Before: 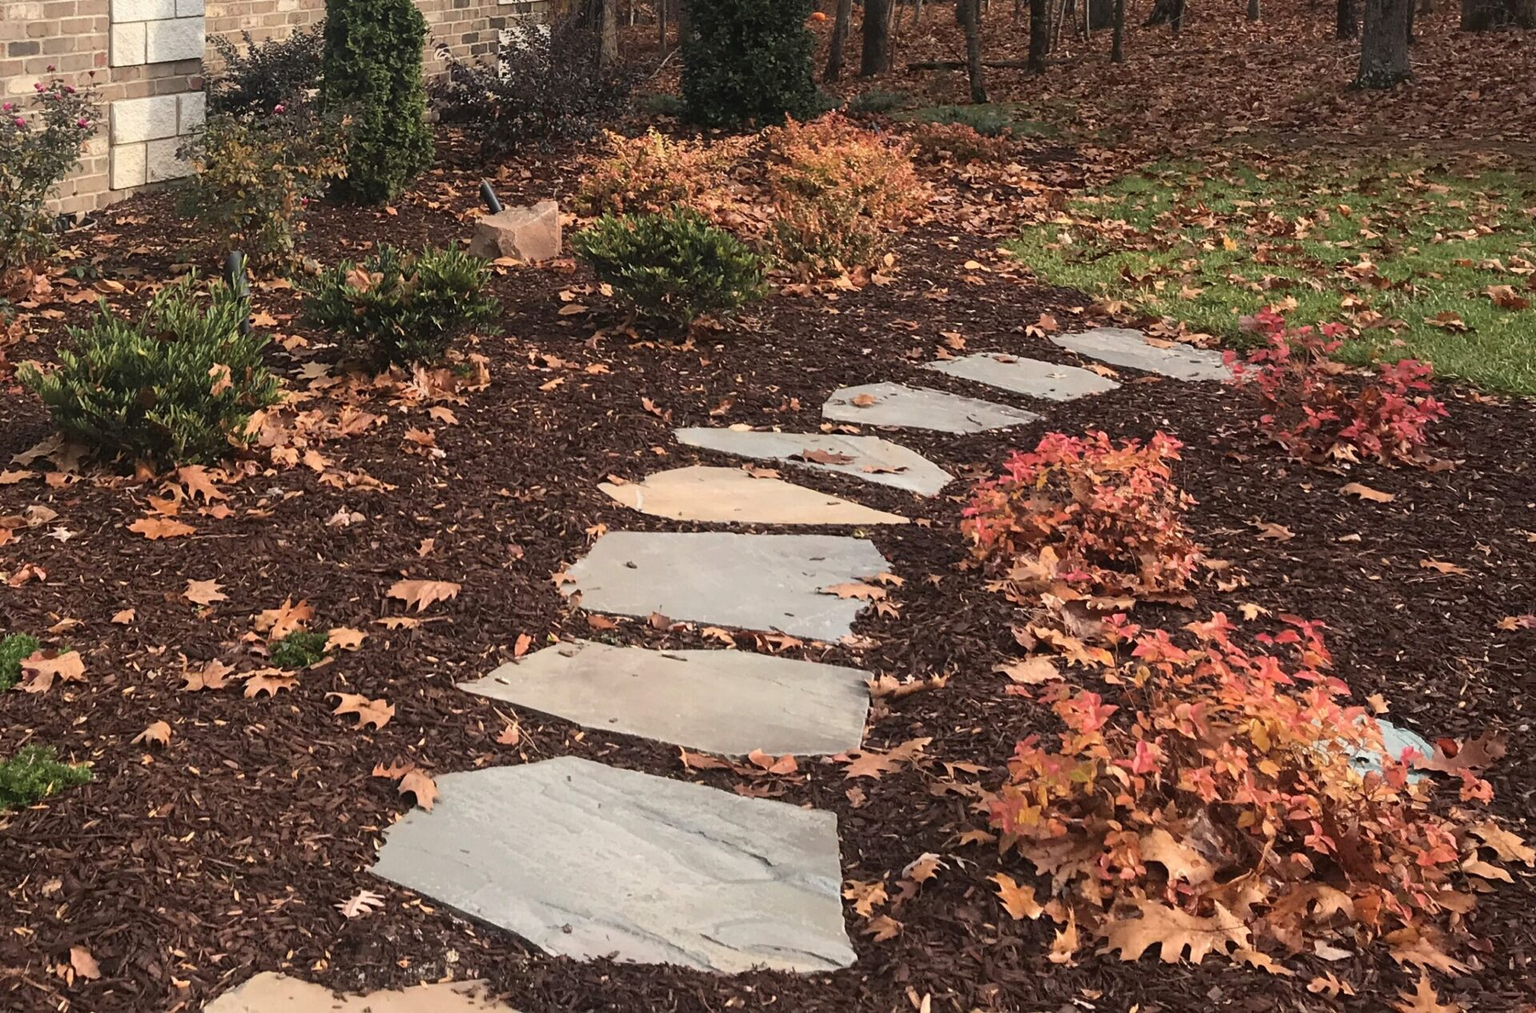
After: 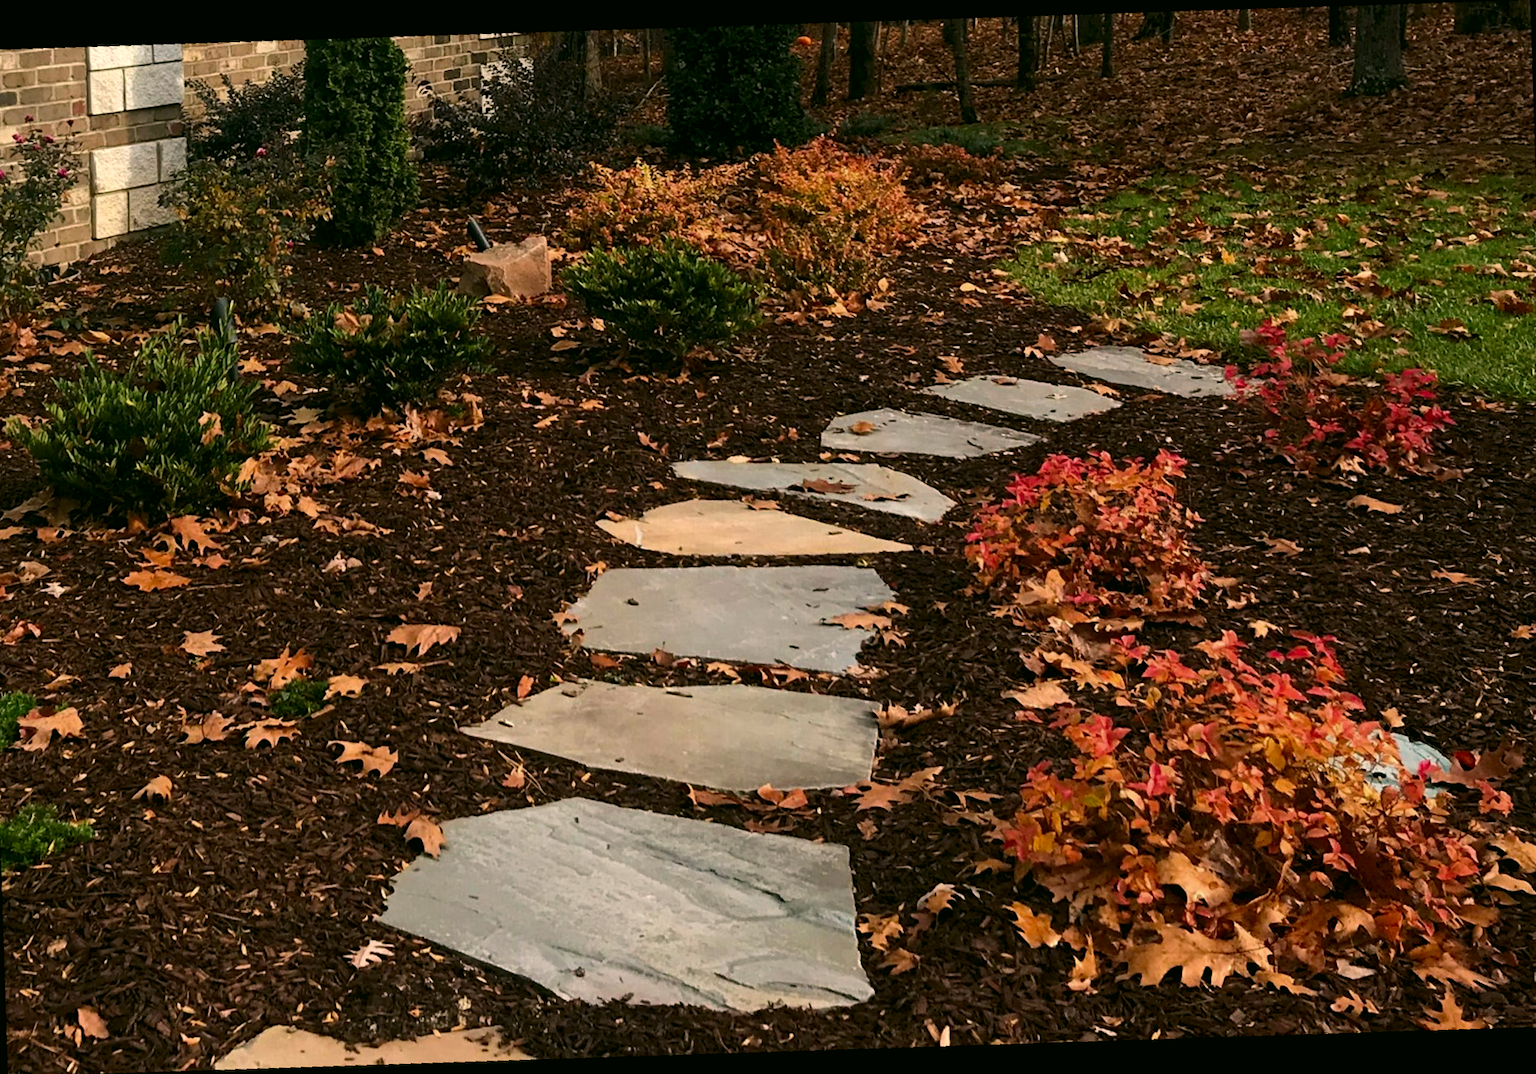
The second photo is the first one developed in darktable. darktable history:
color correction: highlights a* 4.02, highlights b* 4.98, shadows a* -7.55, shadows b* 4.98
crop and rotate: angle -2.38°
haze removal: compatibility mode true, adaptive false
rotate and perspective: rotation -4.25°, automatic cropping off
shadows and highlights: shadows 20.91, highlights -82.73, soften with gaussian
contrast brightness saturation: brightness -0.25, saturation 0.2
levels: levels [0.016, 0.5, 0.996]
